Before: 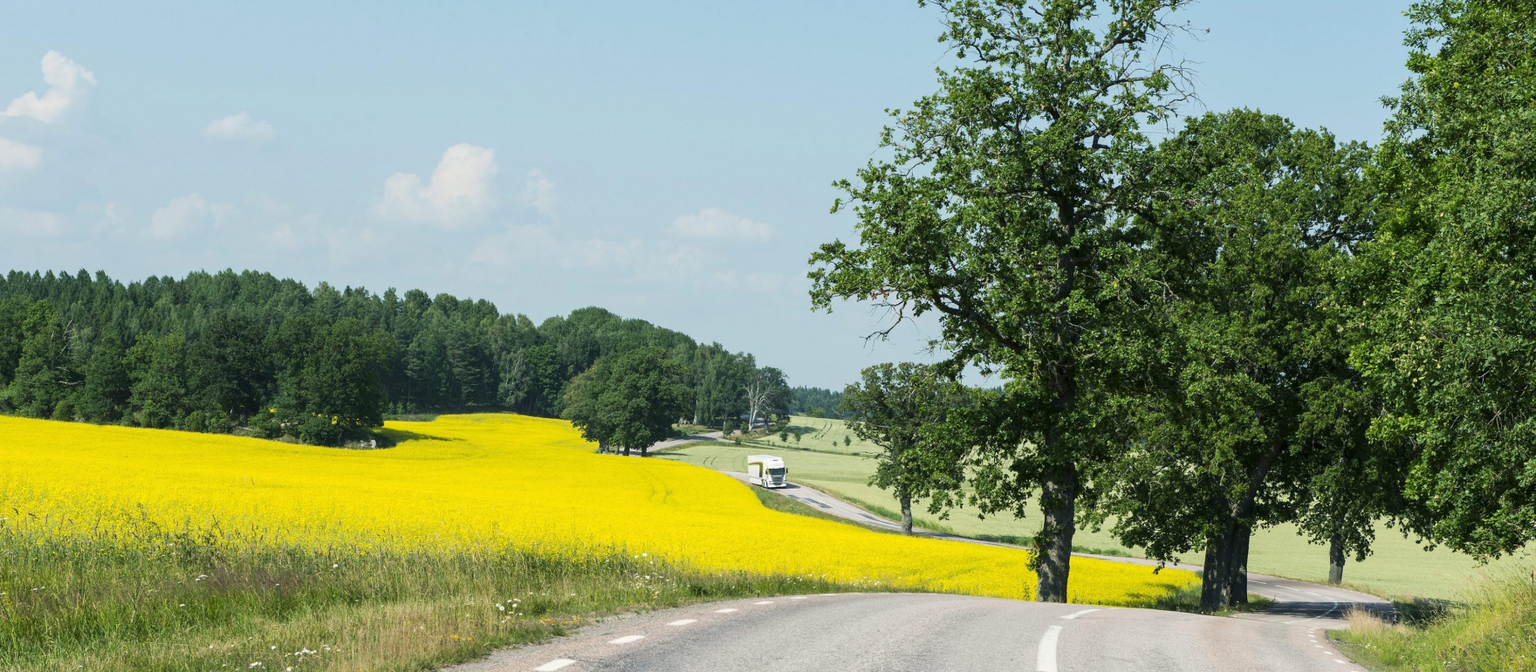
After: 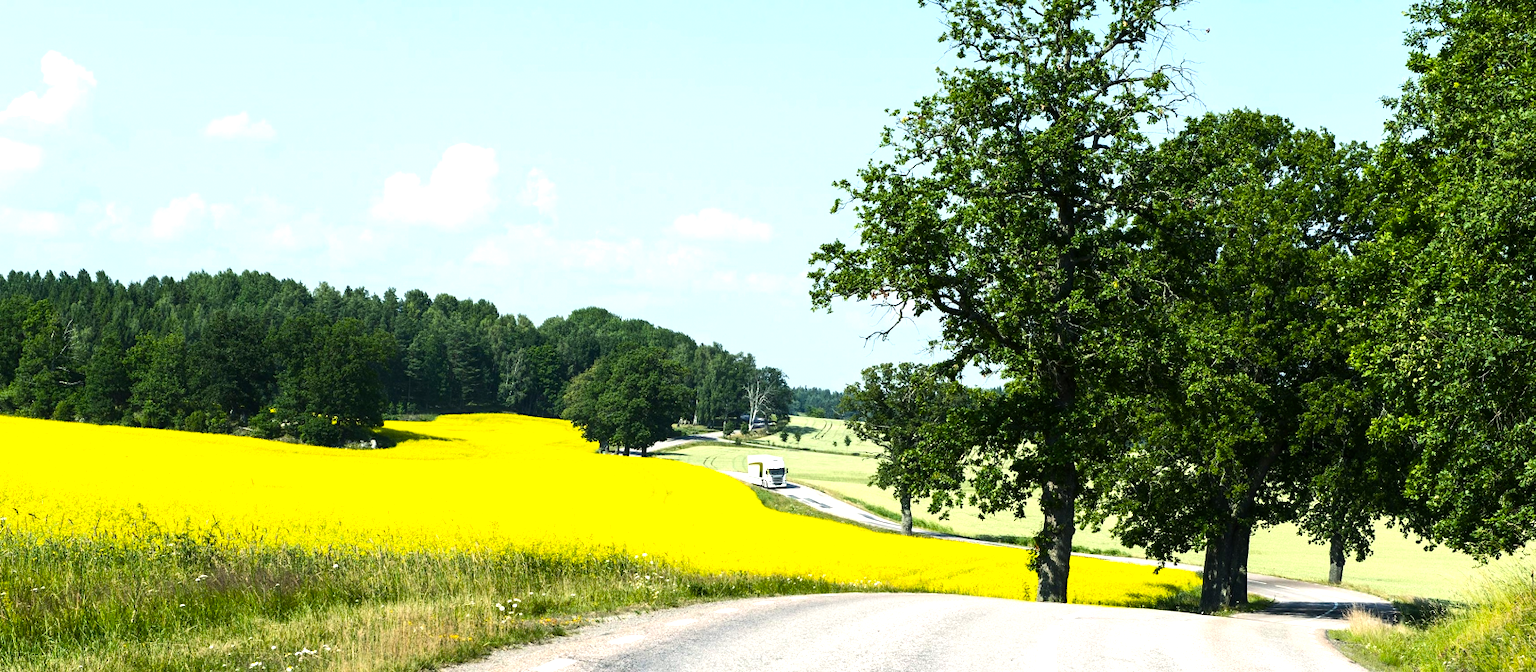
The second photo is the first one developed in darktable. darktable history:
tone equalizer: -8 EV -0.75 EV, -7 EV -0.7 EV, -6 EV -0.6 EV, -5 EV -0.4 EV, -3 EV 0.4 EV, -2 EV 0.6 EV, -1 EV 0.7 EV, +0 EV 0.75 EV, edges refinement/feathering 500, mask exposure compensation -1.57 EV, preserve details no
color balance rgb: linear chroma grading › shadows 16%, perceptual saturation grading › global saturation 8%, perceptual saturation grading › shadows 4%, perceptual brilliance grading › global brilliance 2%, perceptual brilliance grading › highlights 8%, perceptual brilliance grading › shadows -4%, global vibrance 16%, saturation formula JzAzBz (2021)
